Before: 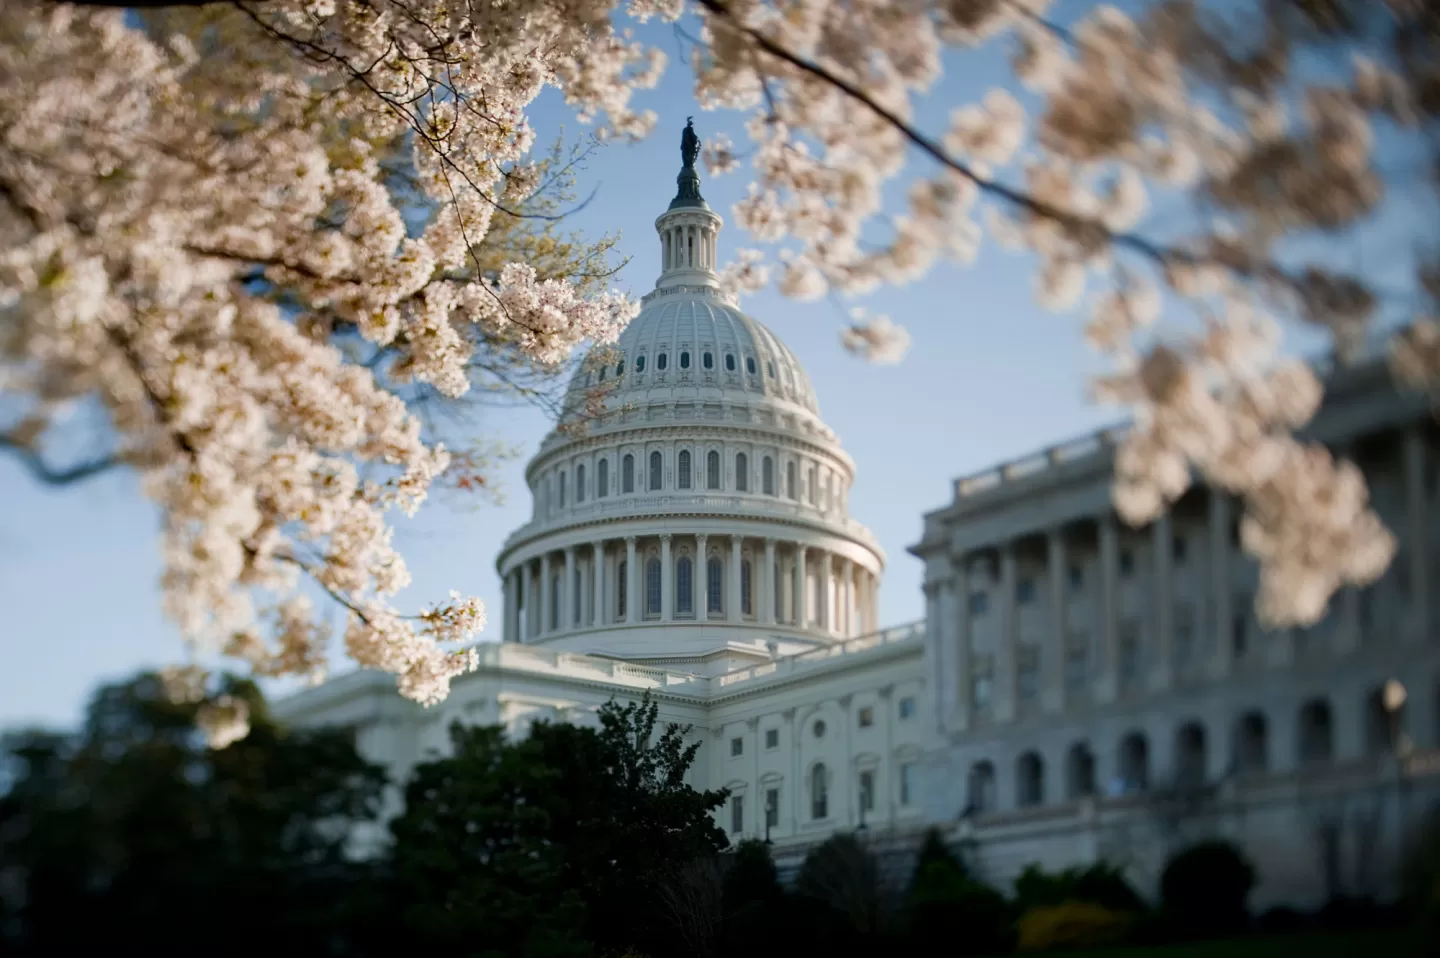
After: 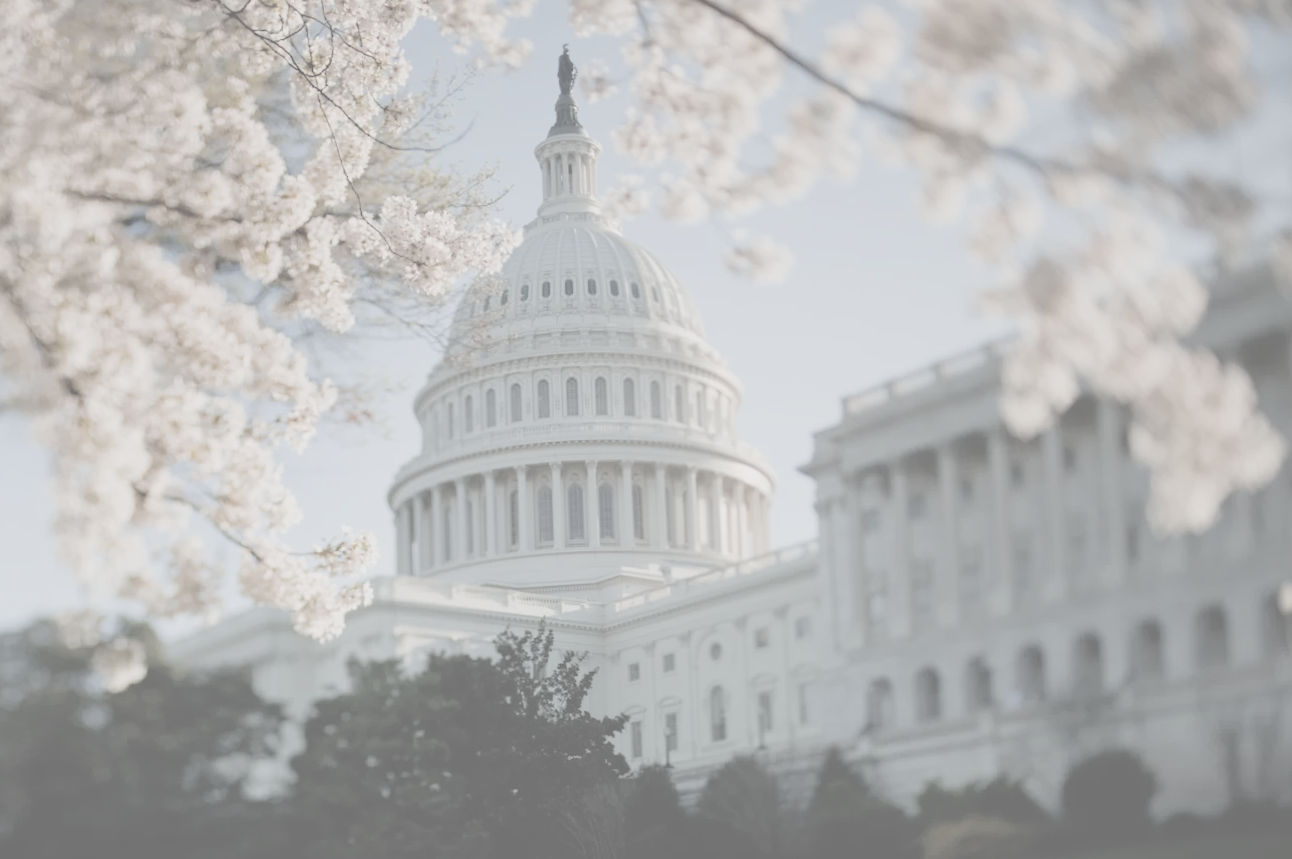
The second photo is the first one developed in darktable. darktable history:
crop and rotate: angle 1.96°, left 5.673%, top 5.673%
contrast brightness saturation: contrast -0.32, brightness 0.75, saturation -0.78
